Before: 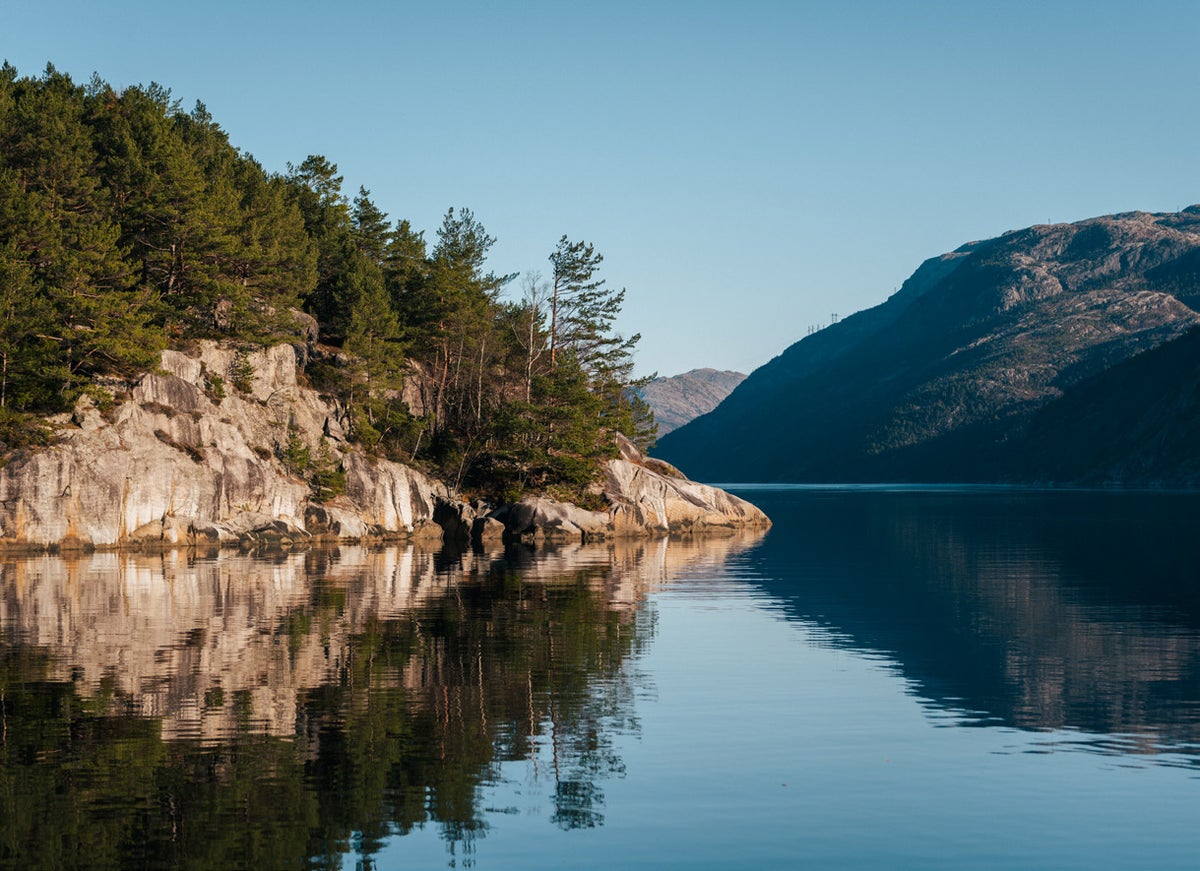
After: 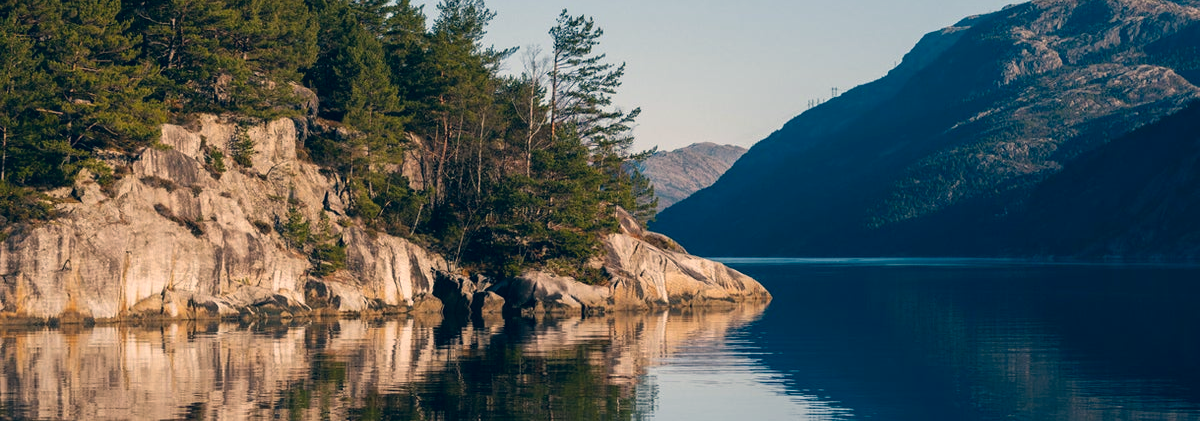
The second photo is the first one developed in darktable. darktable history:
crop and rotate: top 26.056%, bottom 25.543%
color correction: highlights a* 10.32, highlights b* 14.66, shadows a* -9.59, shadows b* -15.02
